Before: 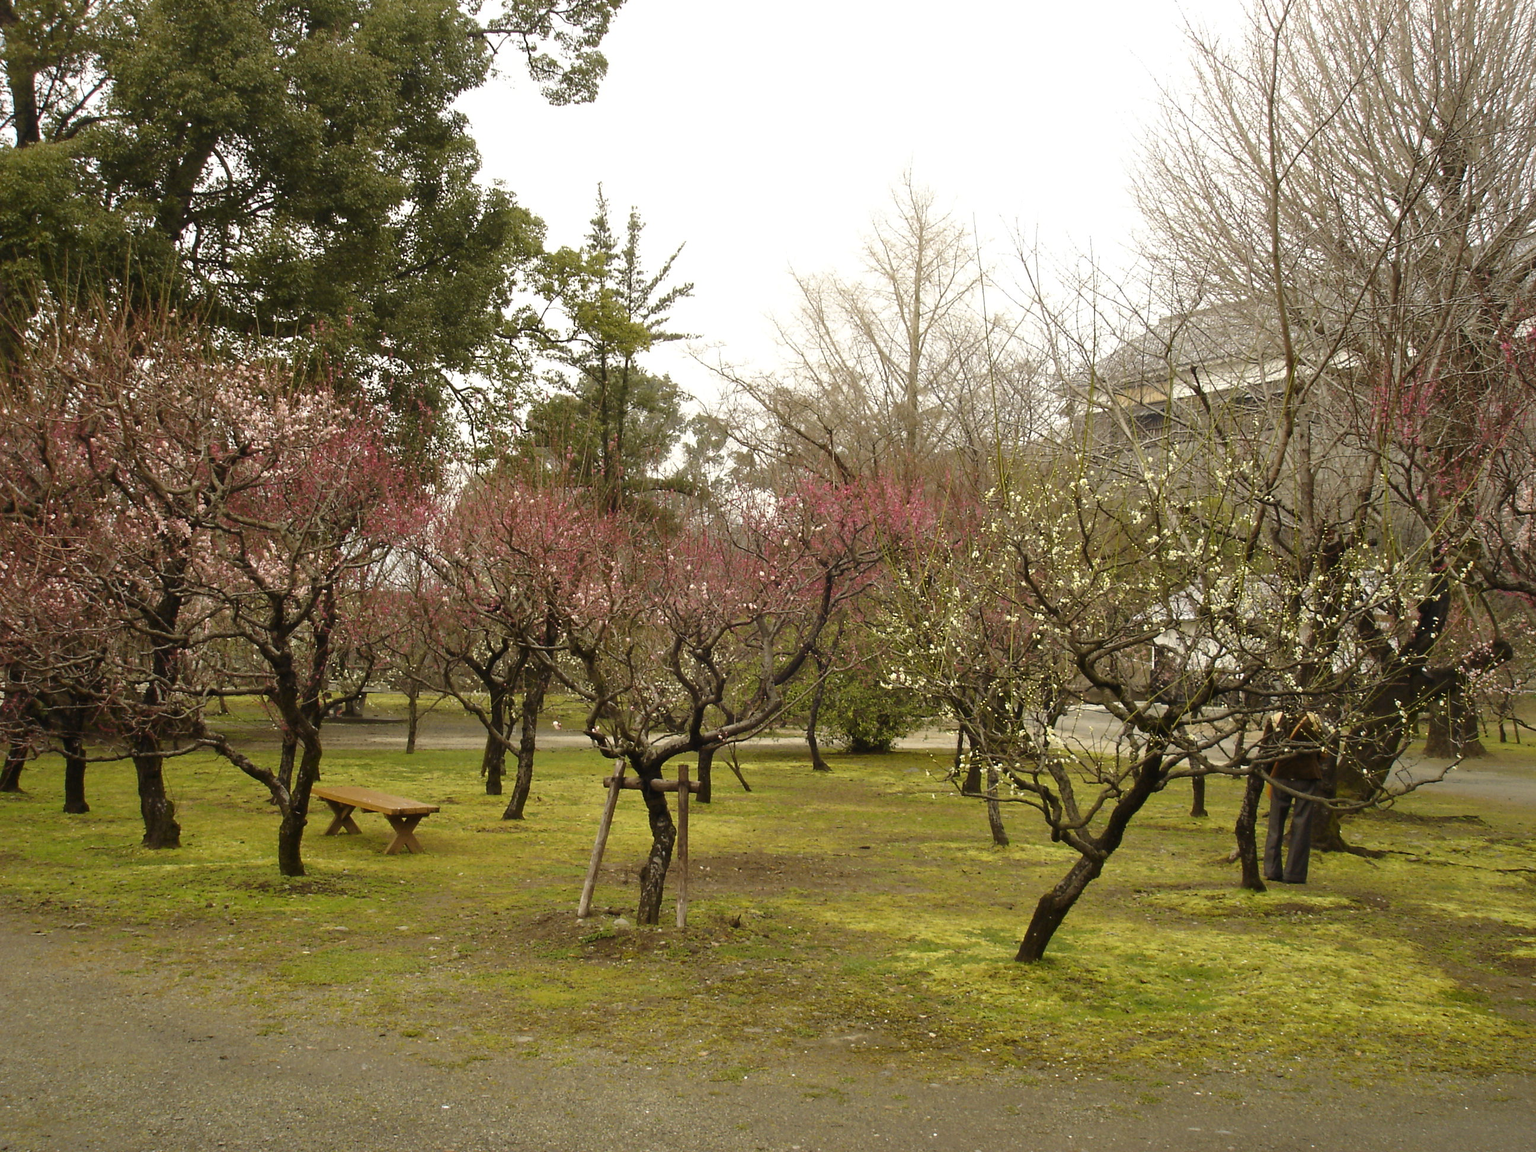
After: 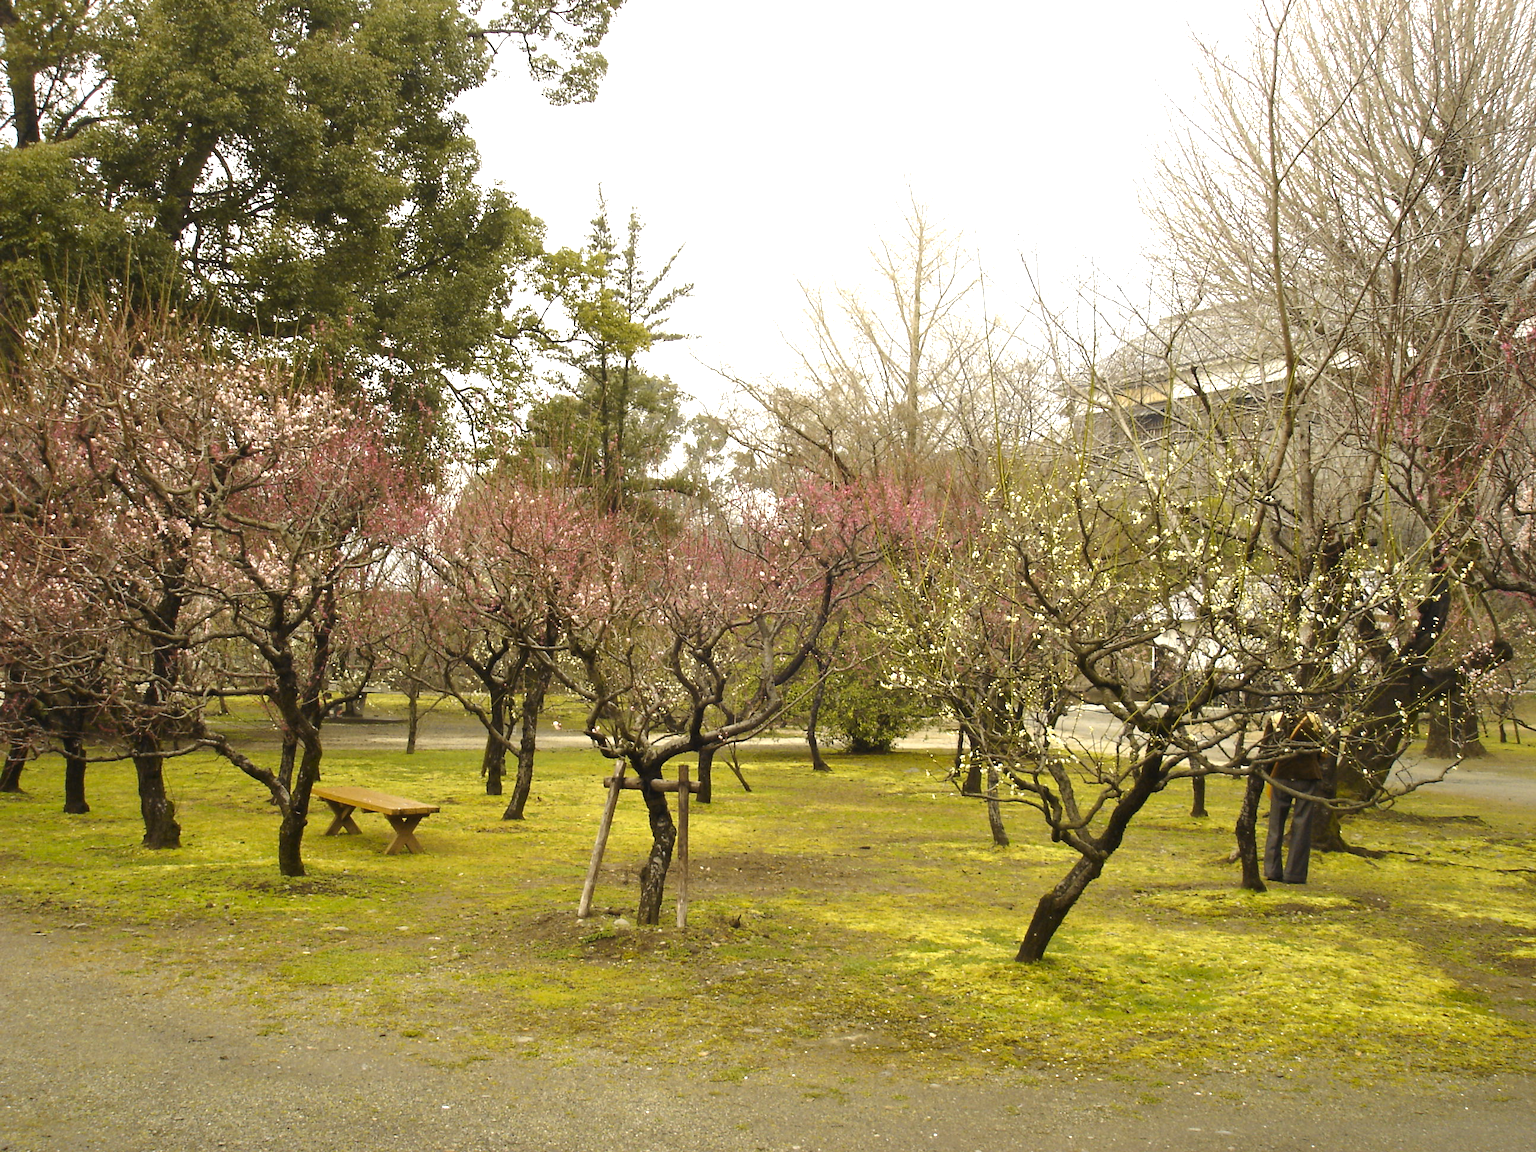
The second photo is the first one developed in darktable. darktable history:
color contrast: green-magenta contrast 0.8, blue-yellow contrast 1.1, unbound 0
exposure: black level correction 0, exposure 0.7 EV, compensate exposure bias true, compensate highlight preservation false
